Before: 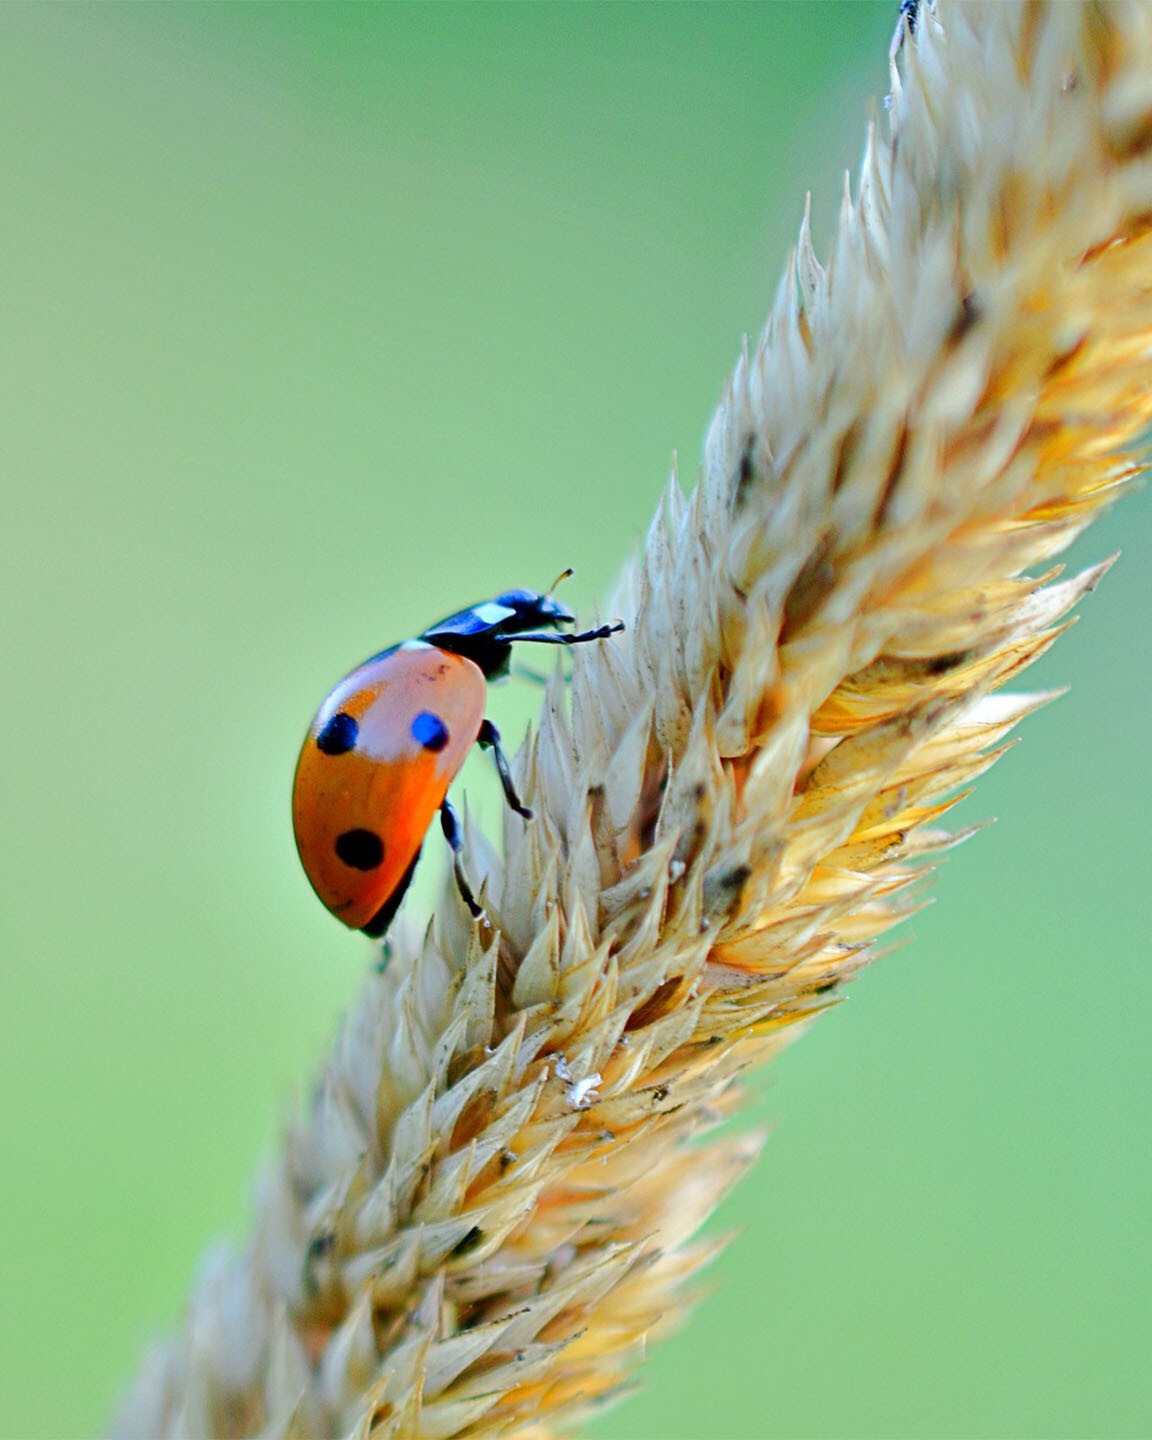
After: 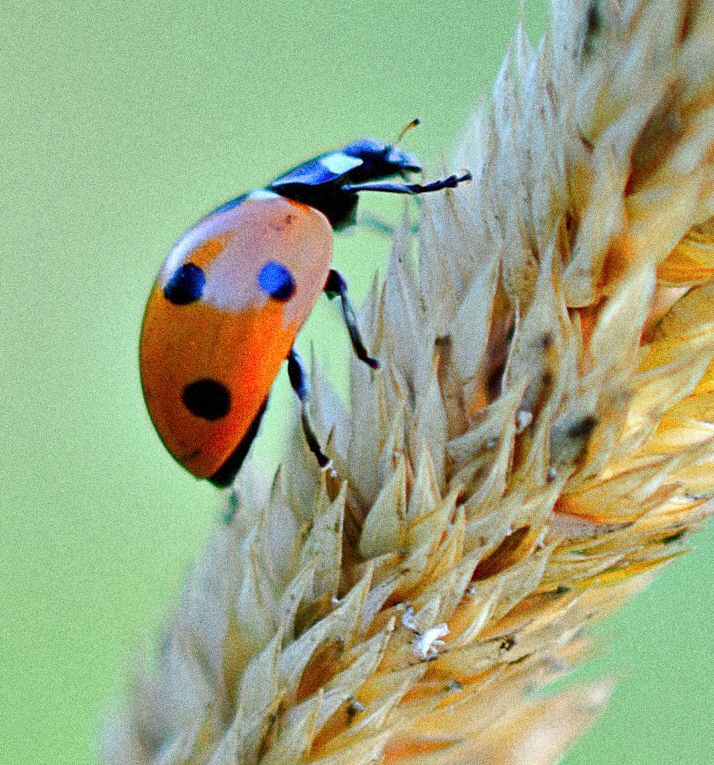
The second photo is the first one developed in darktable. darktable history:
contrast brightness saturation: saturation -0.04
crop: left 13.312%, top 31.28%, right 24.627%, bottom 15.582%
grain: coarseness 14.49 ISO, strength 48.04%, mid-tones bias 35%
